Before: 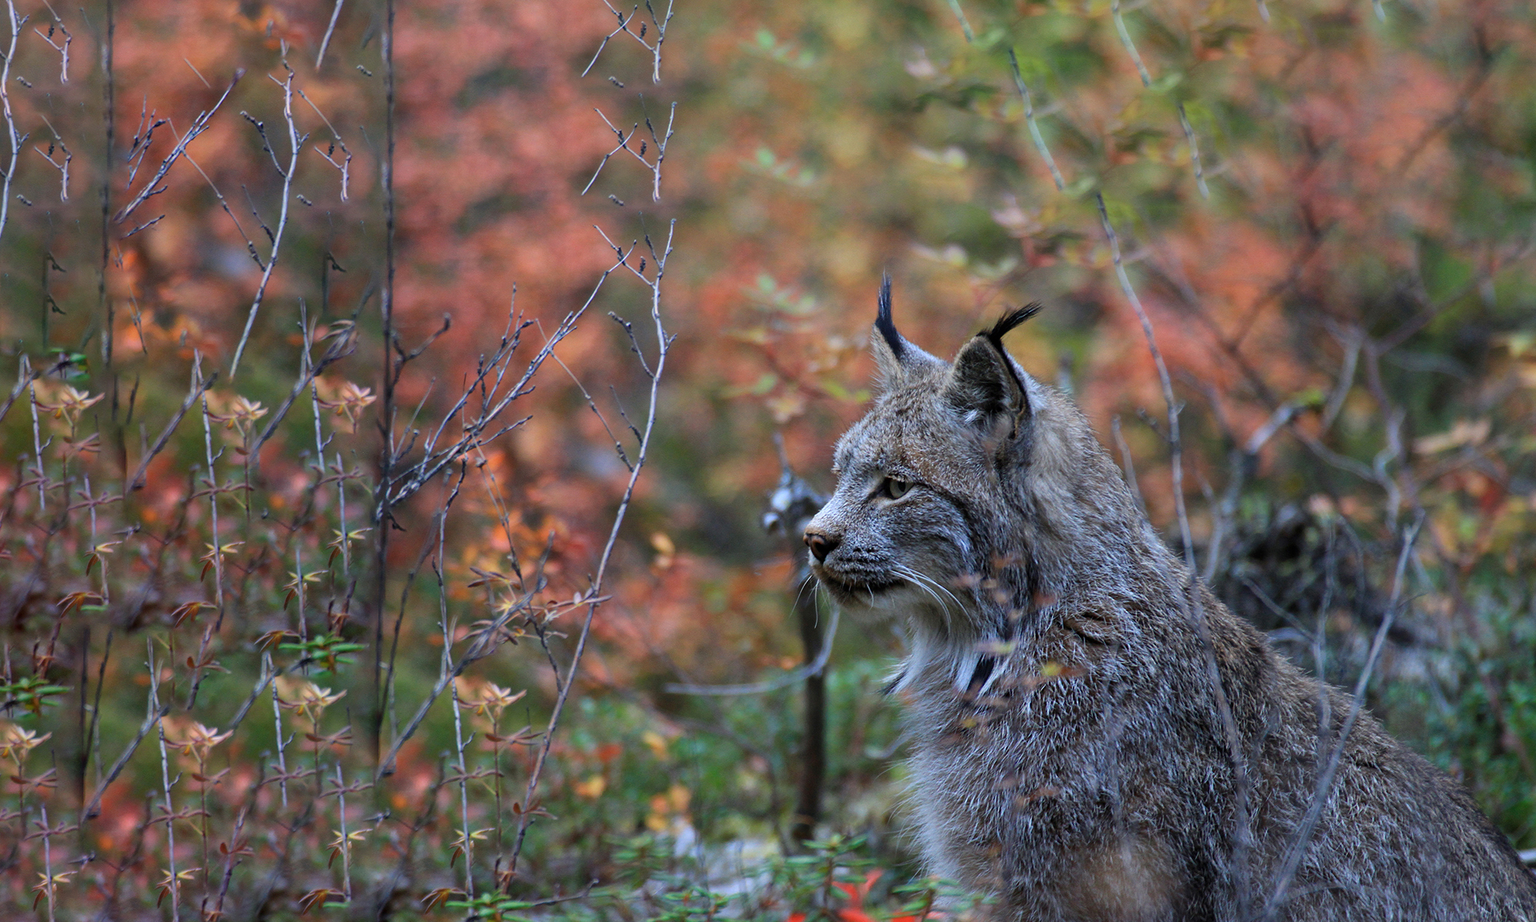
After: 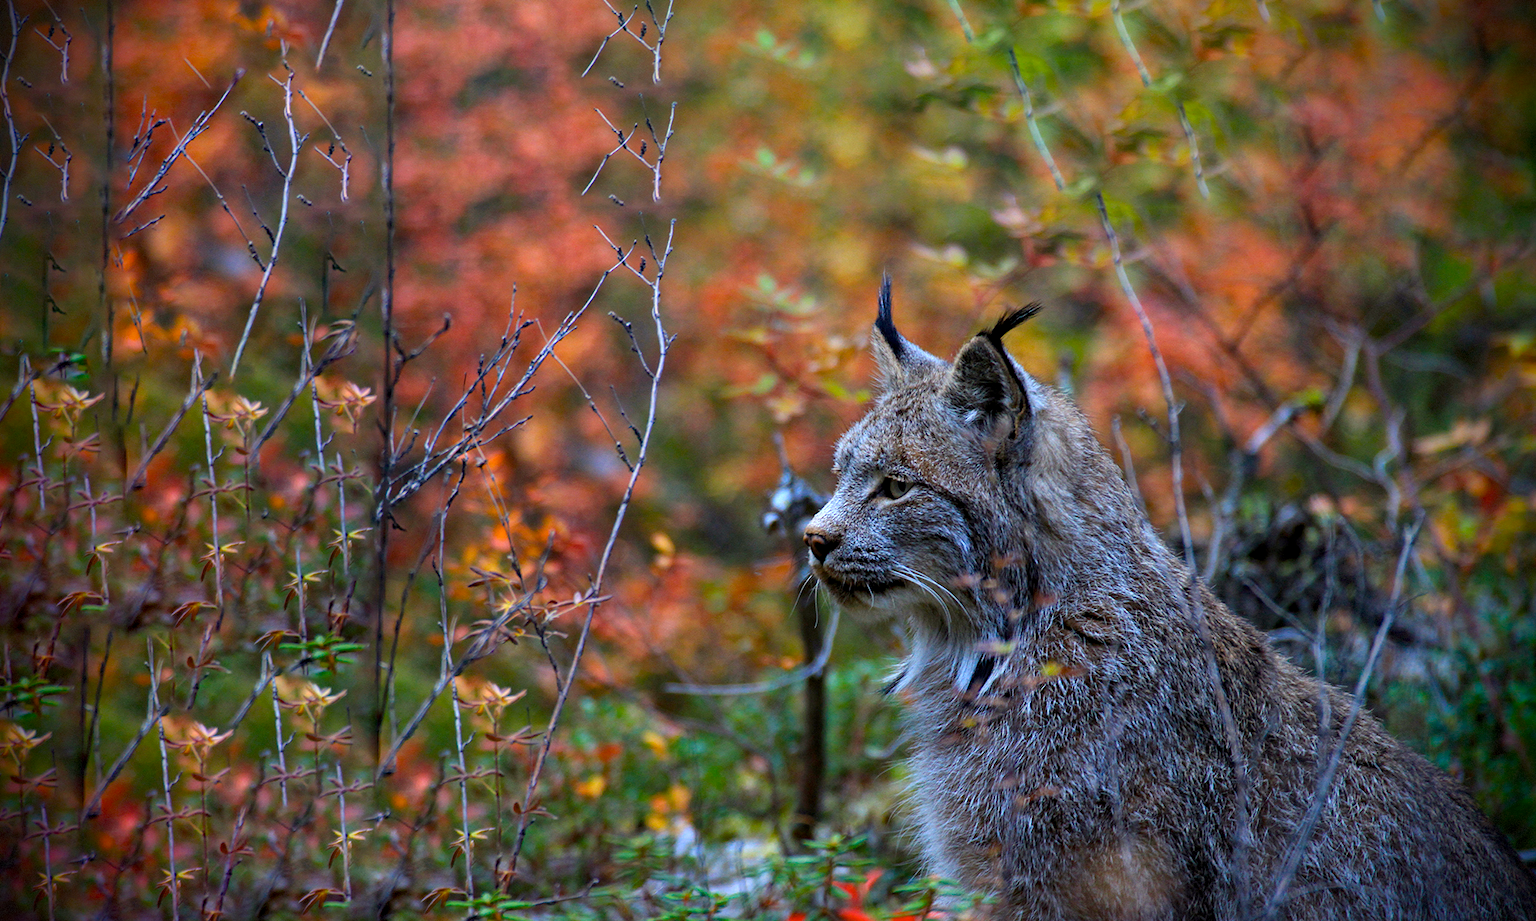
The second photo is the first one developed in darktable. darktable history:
haze removal: compatibility mode true, adaptive false
color balance rgb: power › chroma 0.241%, power › hue 62.74°, perceptual saturation grading › global saturation 25.019%, global vibrance 25.869%, contrast 5.84%
local contrast: highlights 103%, shadows 99%, detail 120%, midtone range 0.2
vignetting: fall-off start 73.27%, brightness -0.995, saturation 0.493, dithering 8-bit output
